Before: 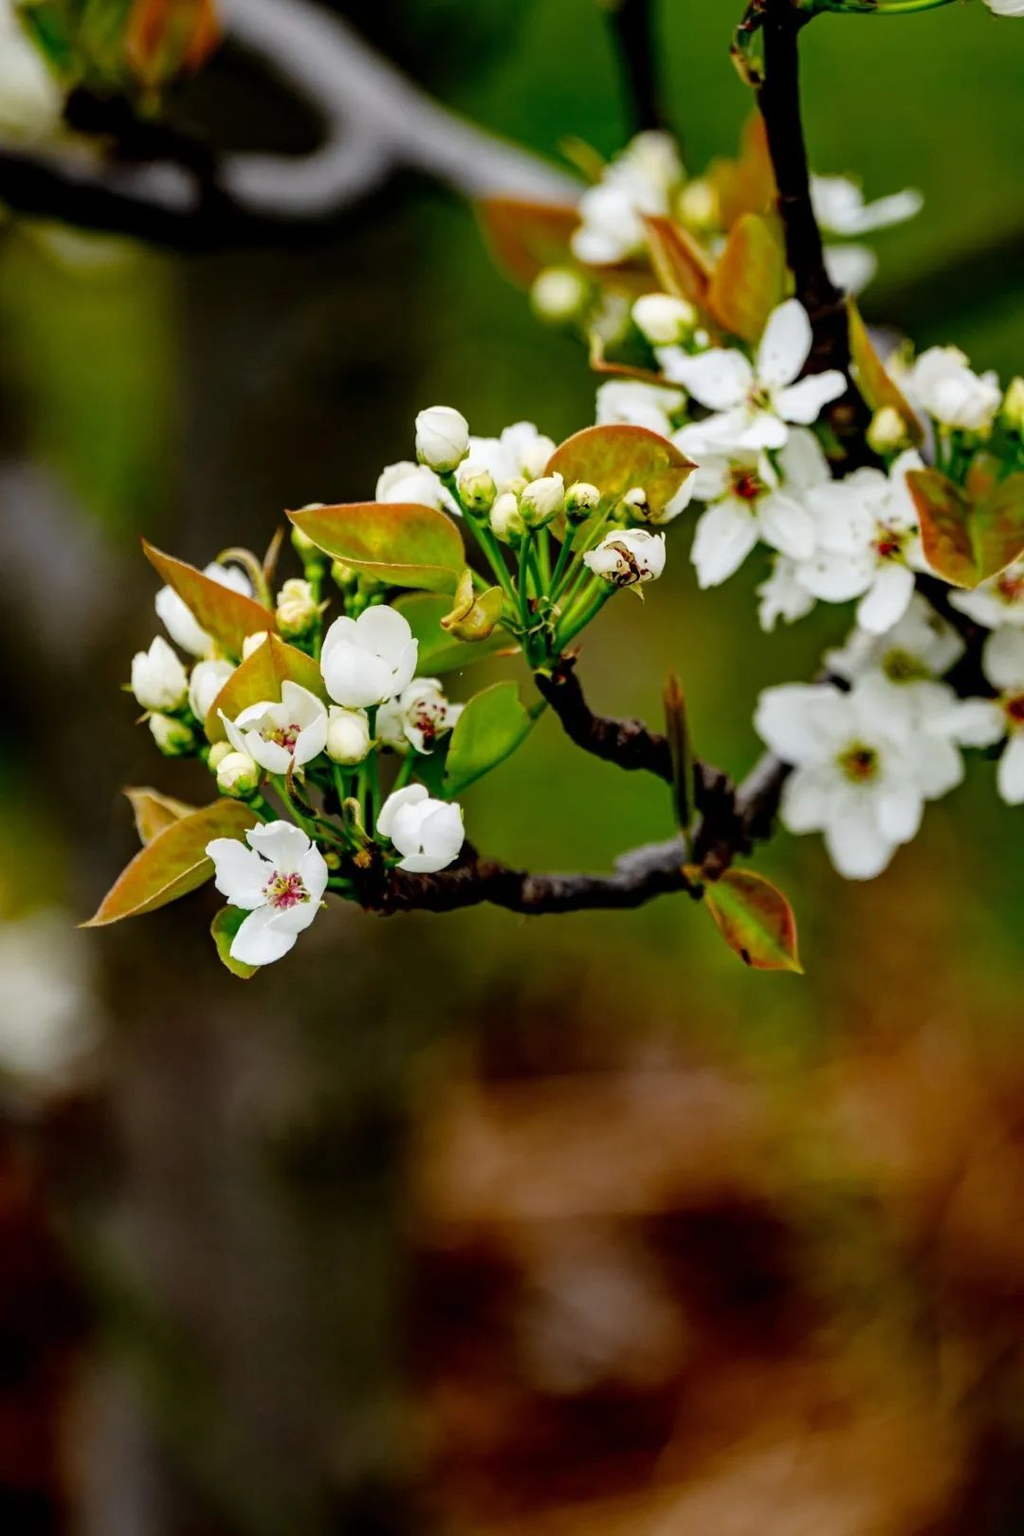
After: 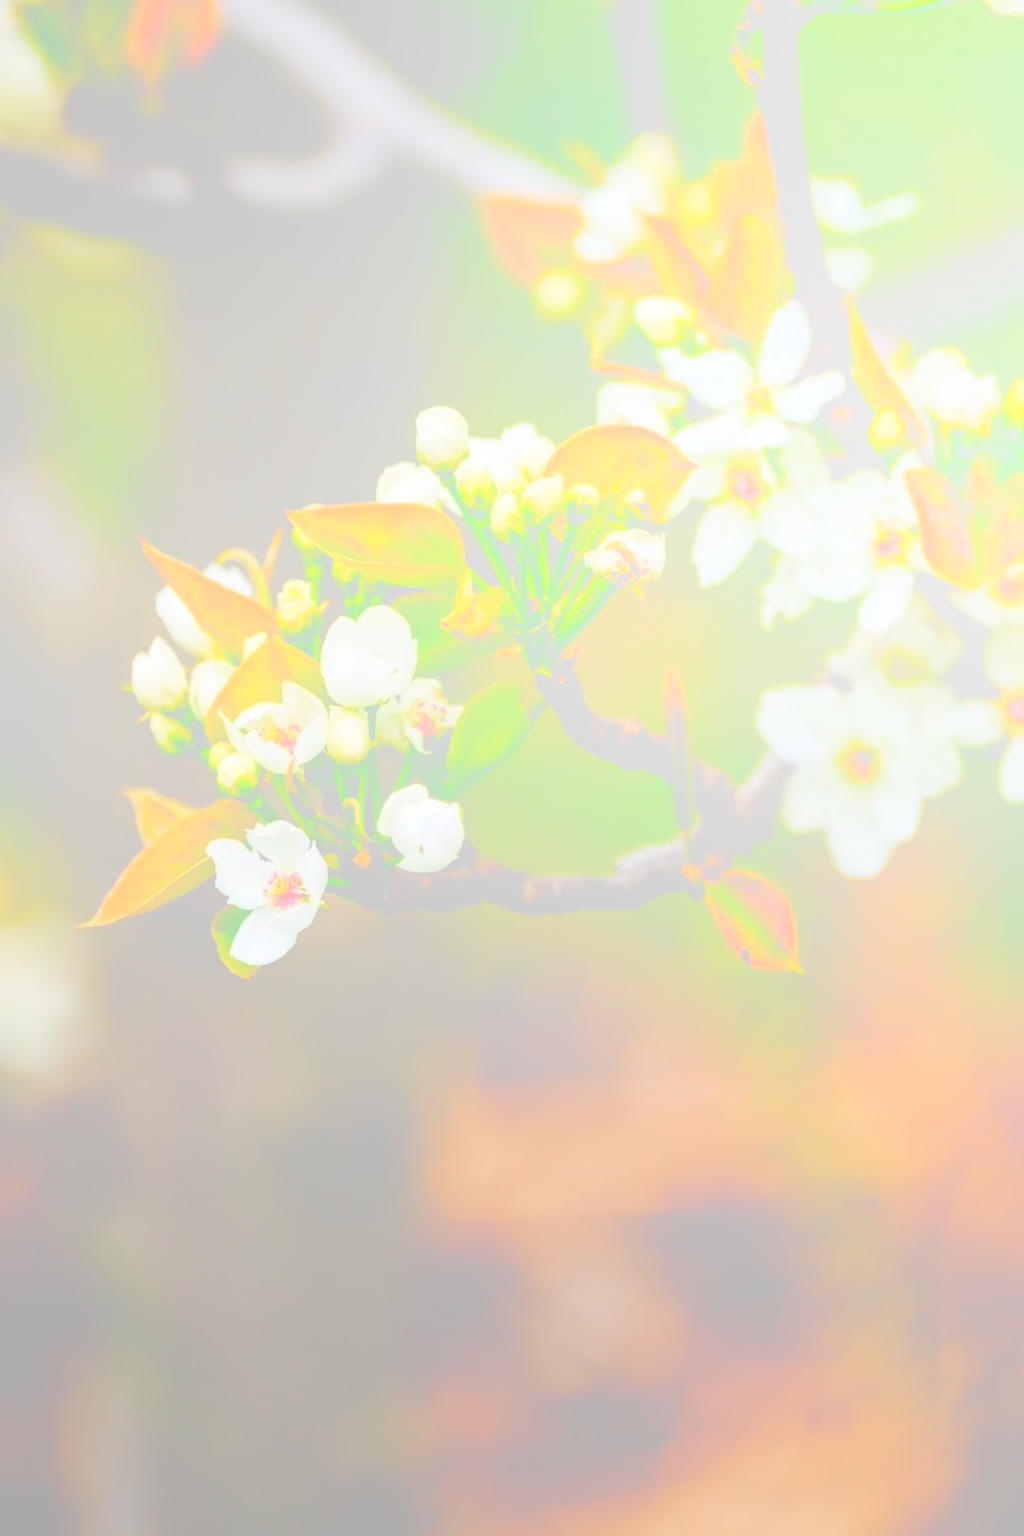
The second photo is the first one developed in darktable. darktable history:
bloom: size 85%, threshold 5%, strength 85%
exposure: black level correction -0.041, exposure 0.064 EV, compensate highlight preservation false
